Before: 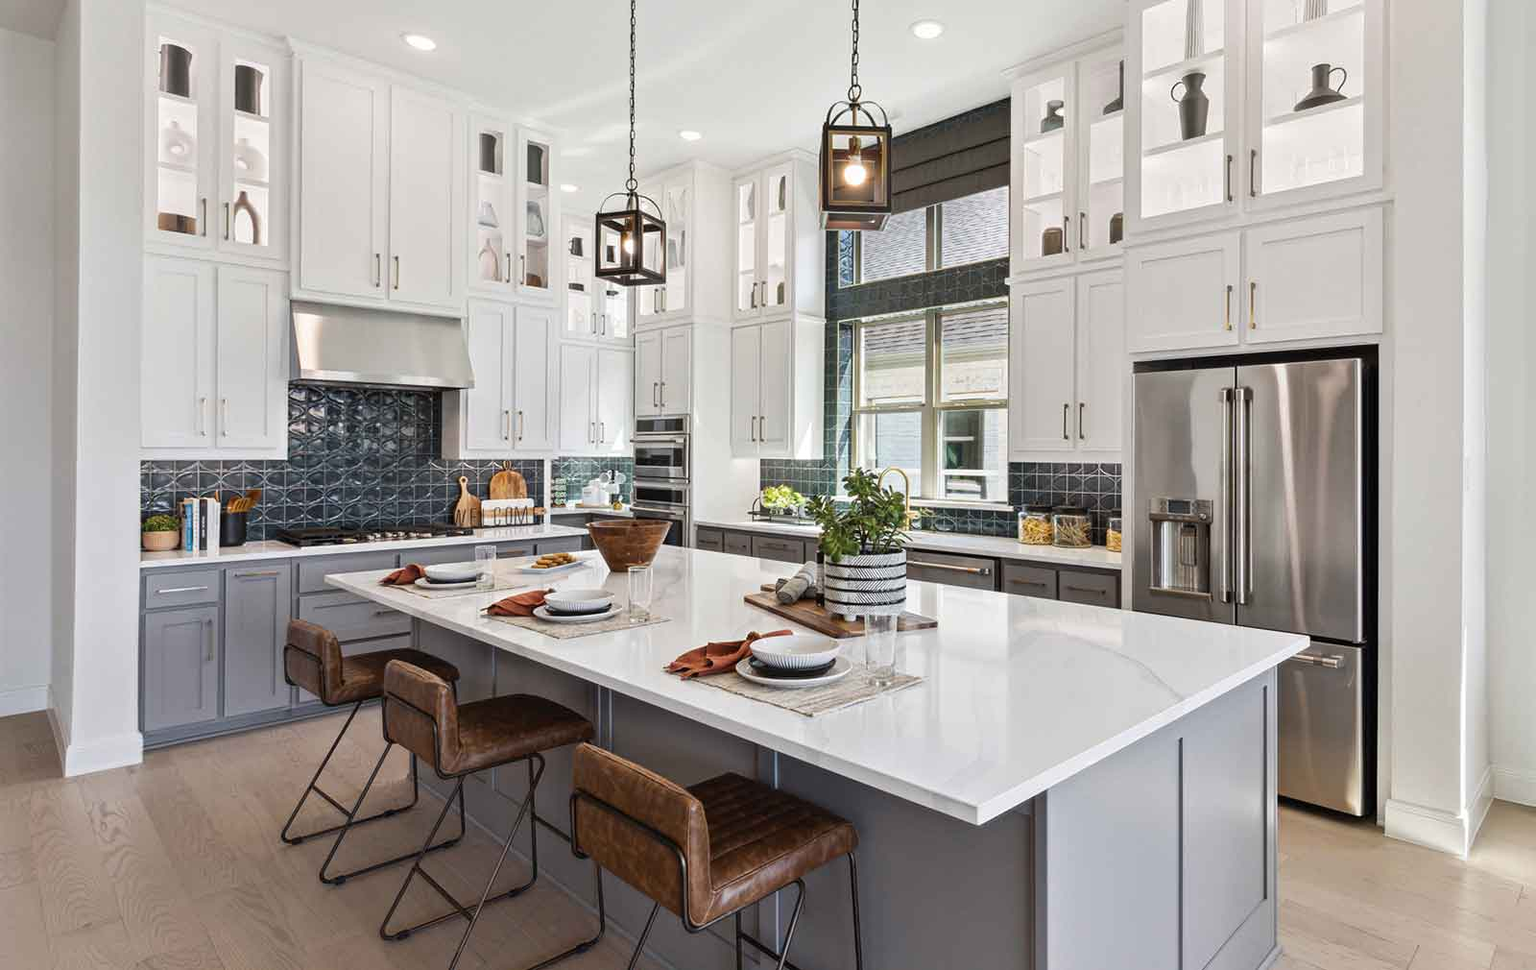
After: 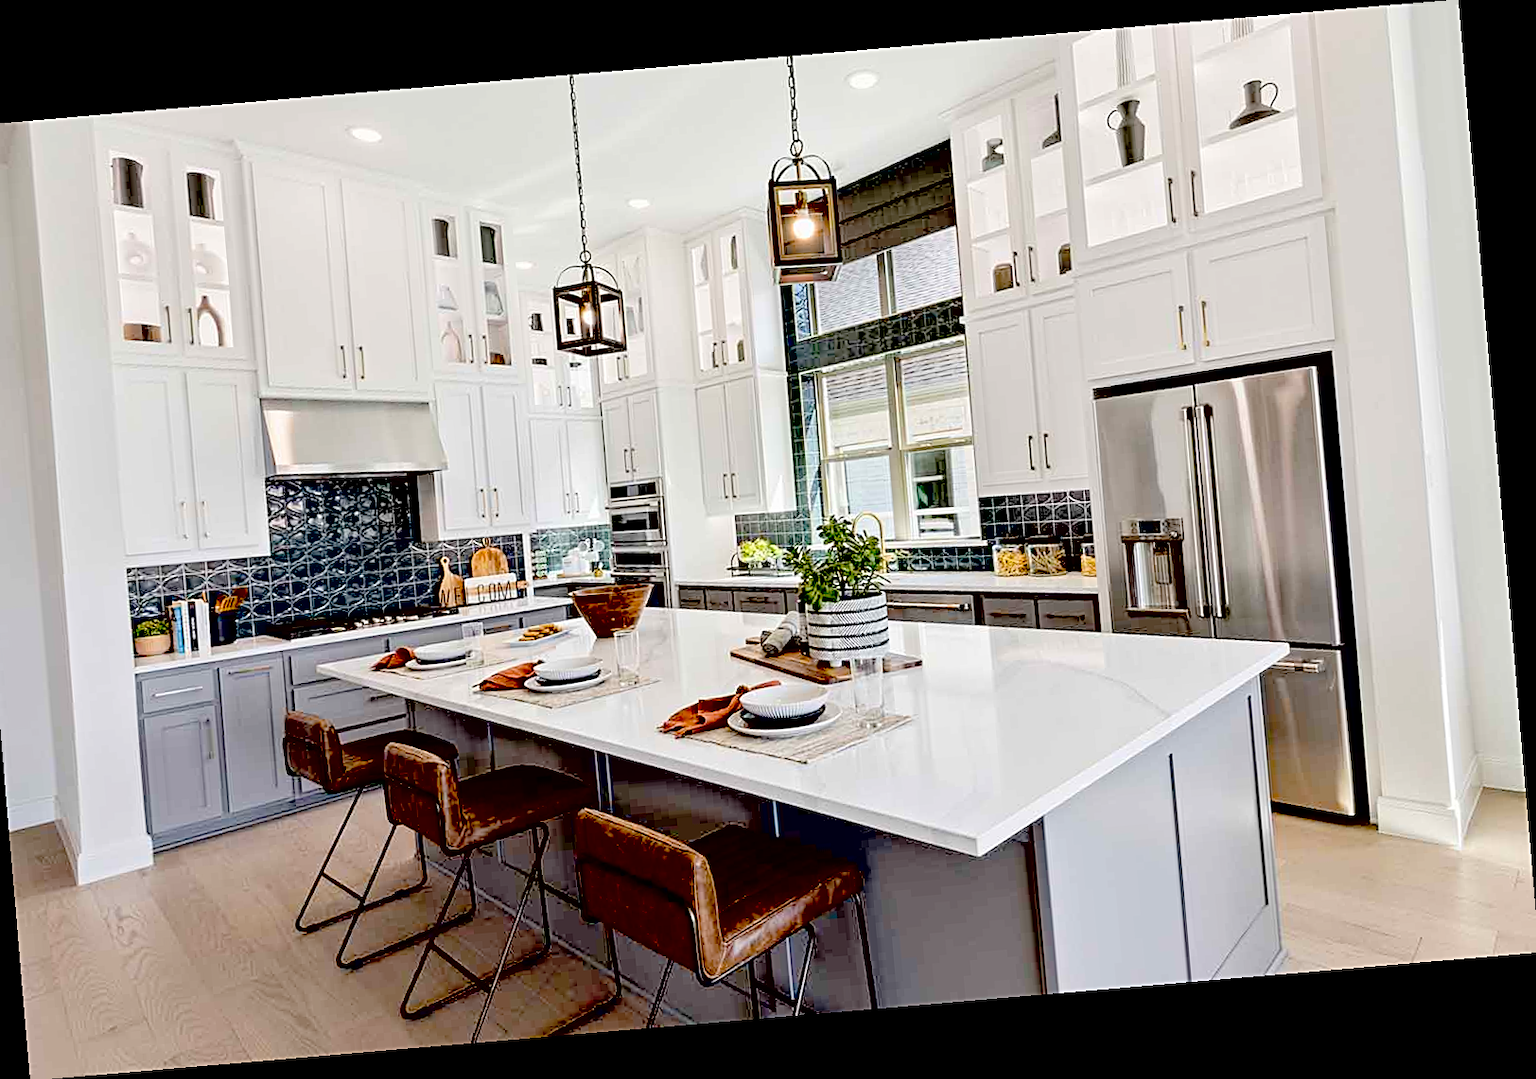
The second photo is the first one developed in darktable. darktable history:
contrast brightness saturation: brightness 0.28
exposure: black level correction 0.056, exposure -0.039 EV, compensate highlight preservation false
sharpen: on, module defaults
rotate and perspective: rotation -4.86°, automatic cropping off
crop and rotate: left 3.238%
